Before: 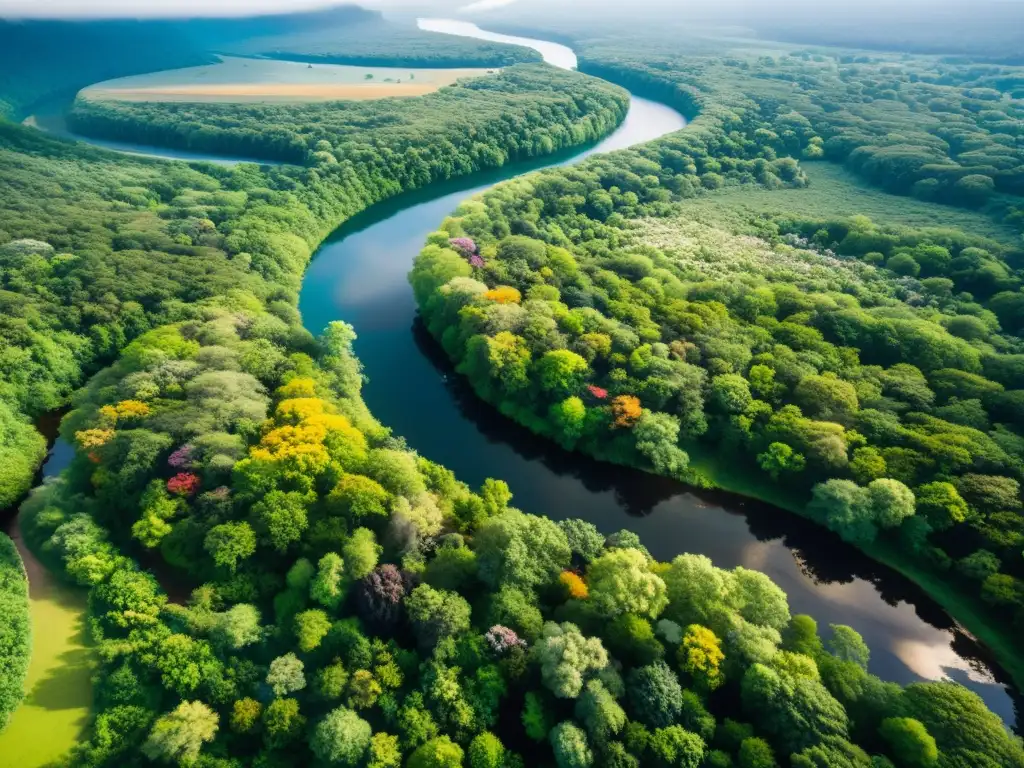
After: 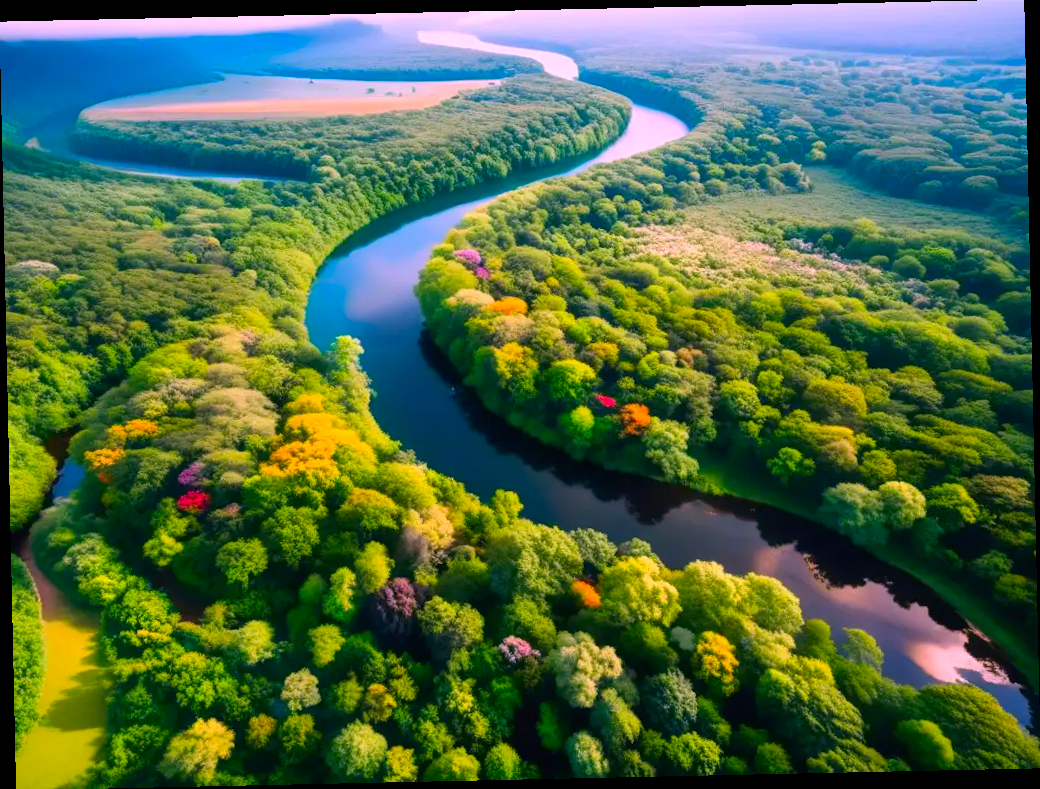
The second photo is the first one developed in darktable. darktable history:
rotate and perspective: rotation -1.24°, automatic cropping off
color correction: highlights a* 19.5, highlights b* -11.53, saturation 1.69
